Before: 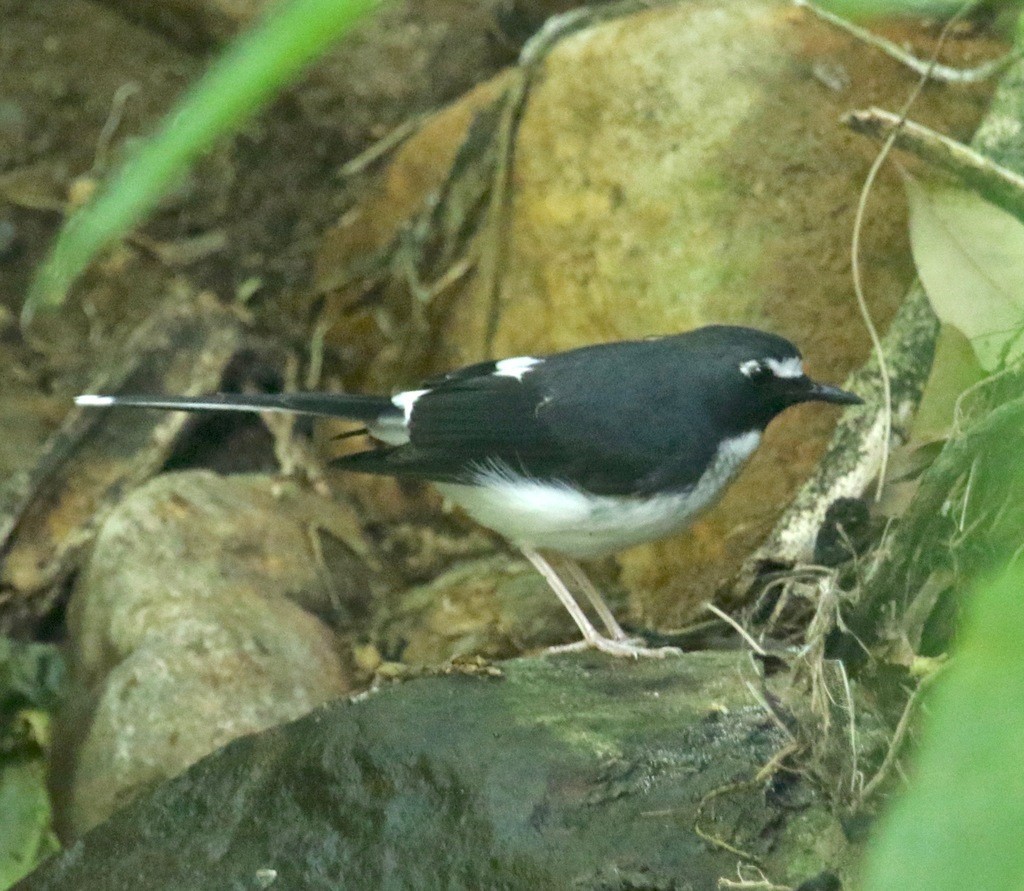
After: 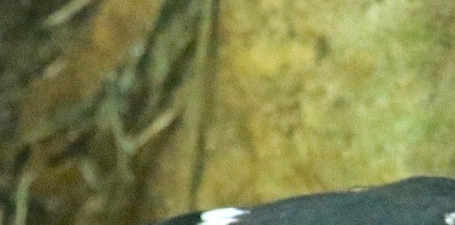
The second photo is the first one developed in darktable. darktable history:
crop: left 28.879%, top 16.817%, right 26.624%, bottom 57.823%
